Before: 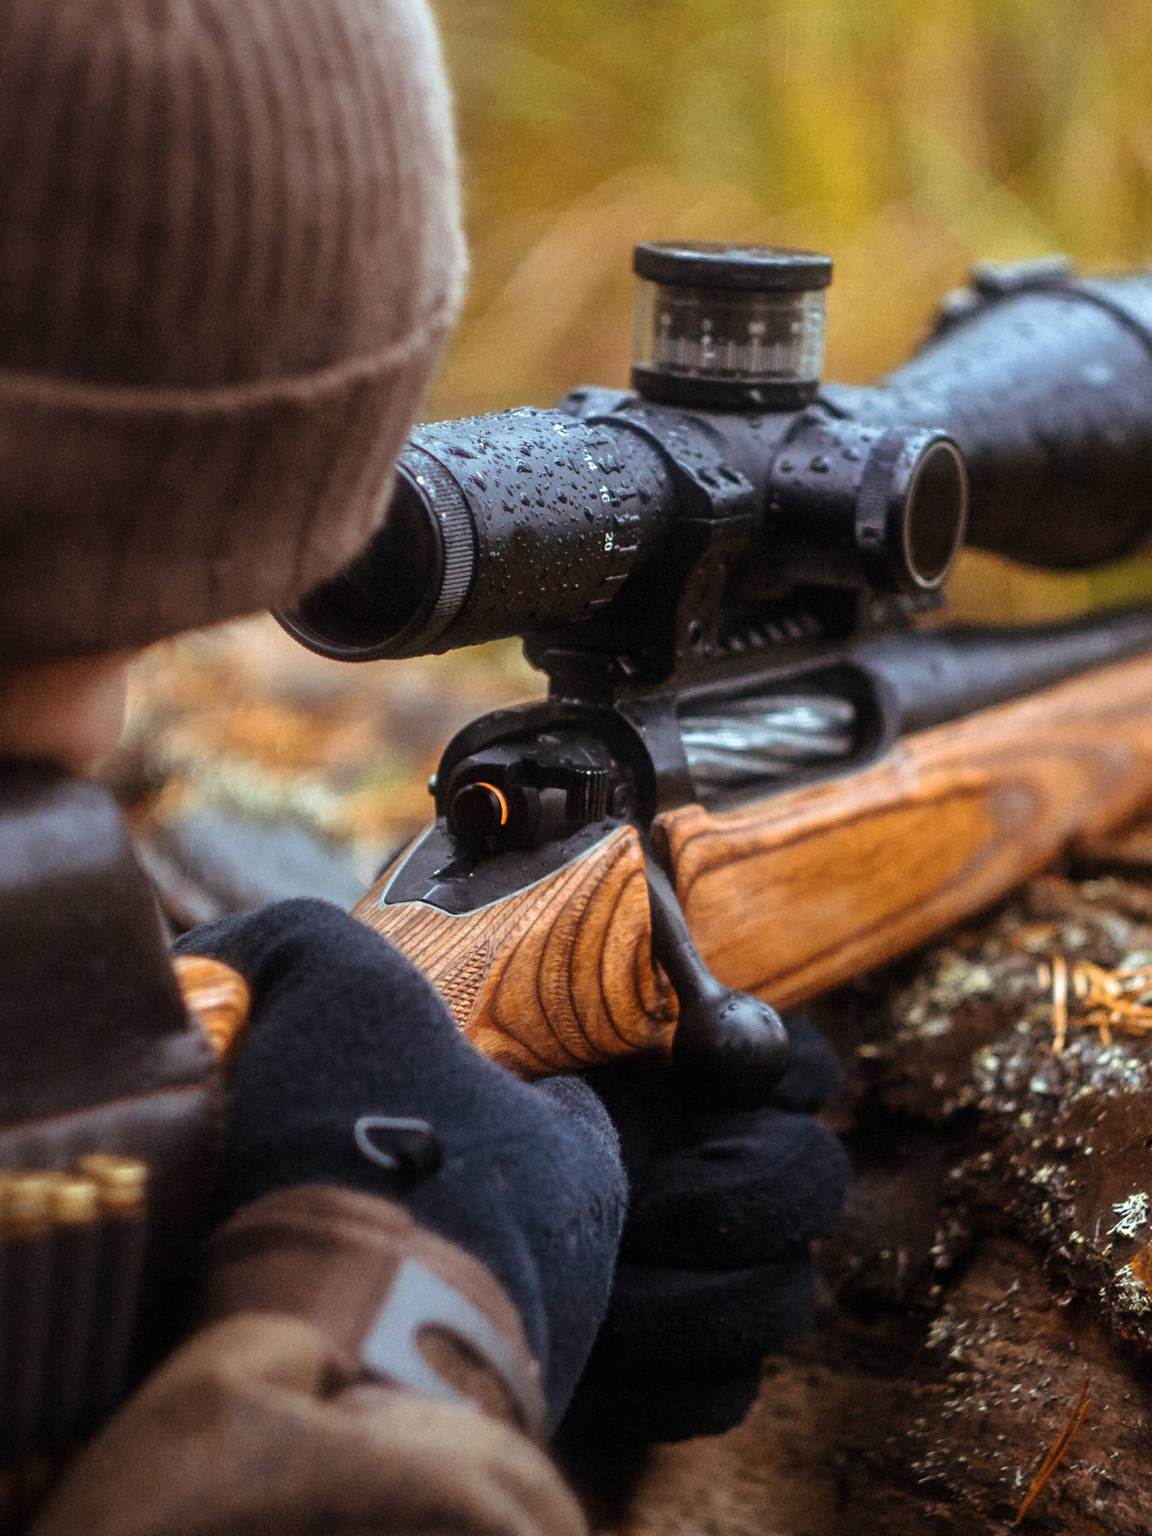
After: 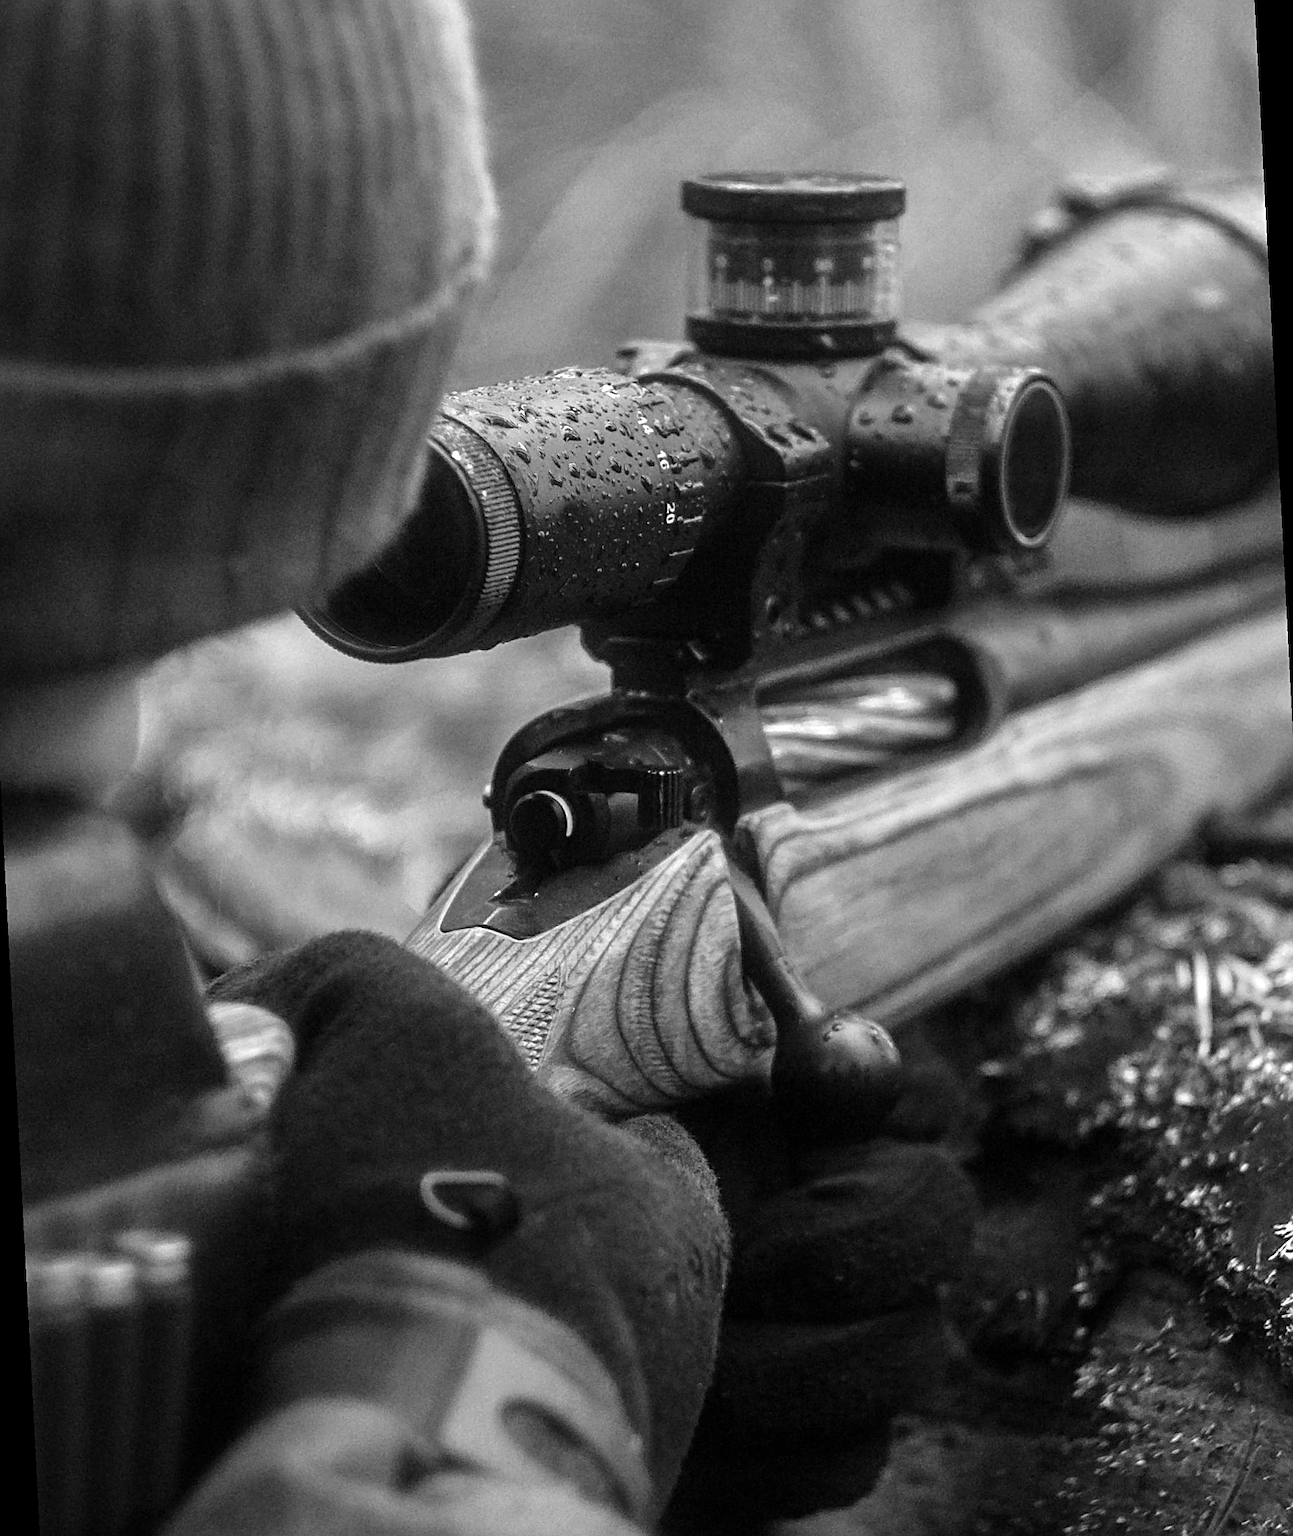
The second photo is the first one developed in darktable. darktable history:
levels: levels [0, 0.476, 0.951]
monochrome: a -3.63, b -0.465
rotate and perspective: rotation -3°, crop left 0.031, crop right 0.968, crop top 0.07, crop bottom 0.93
sharpen: on, module defaults
